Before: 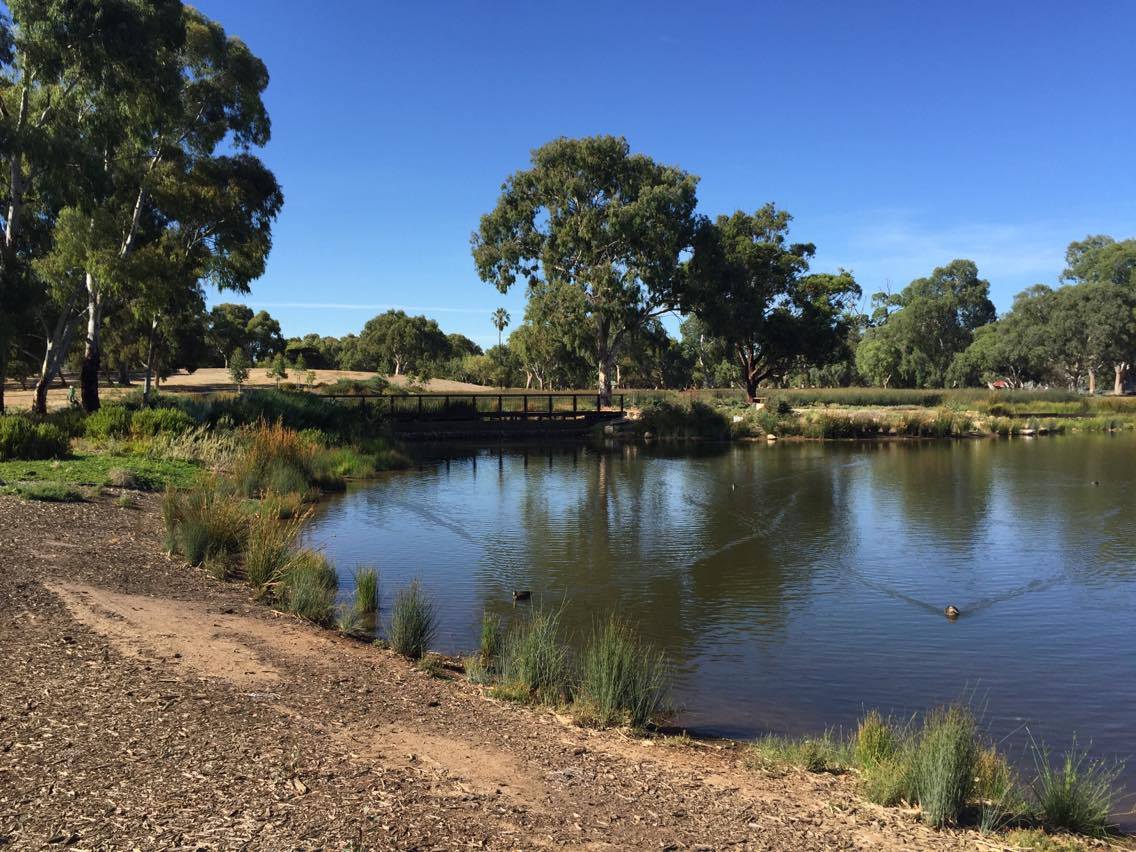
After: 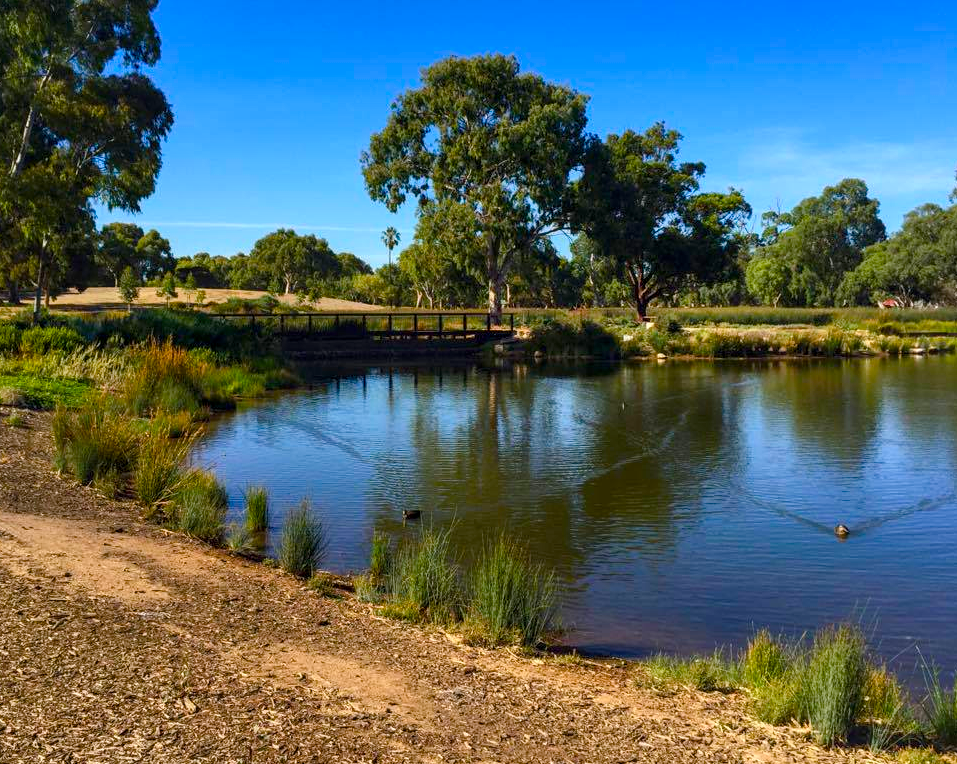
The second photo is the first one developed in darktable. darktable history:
crop and rotate: left 9.698%, top 9.612%, right 5.987%, bottom 0.624%
color balance rgb: highlights gain › chroma 0.164%, highlights gain › hue 331.37°, perceptual saturation grading › global saturation 20%, perceptual saturation grading › highlights -24.772%, perceptual saturation grading › shadows 24.806%, global vibrance 50.543%
local contrast: on, module defaults
